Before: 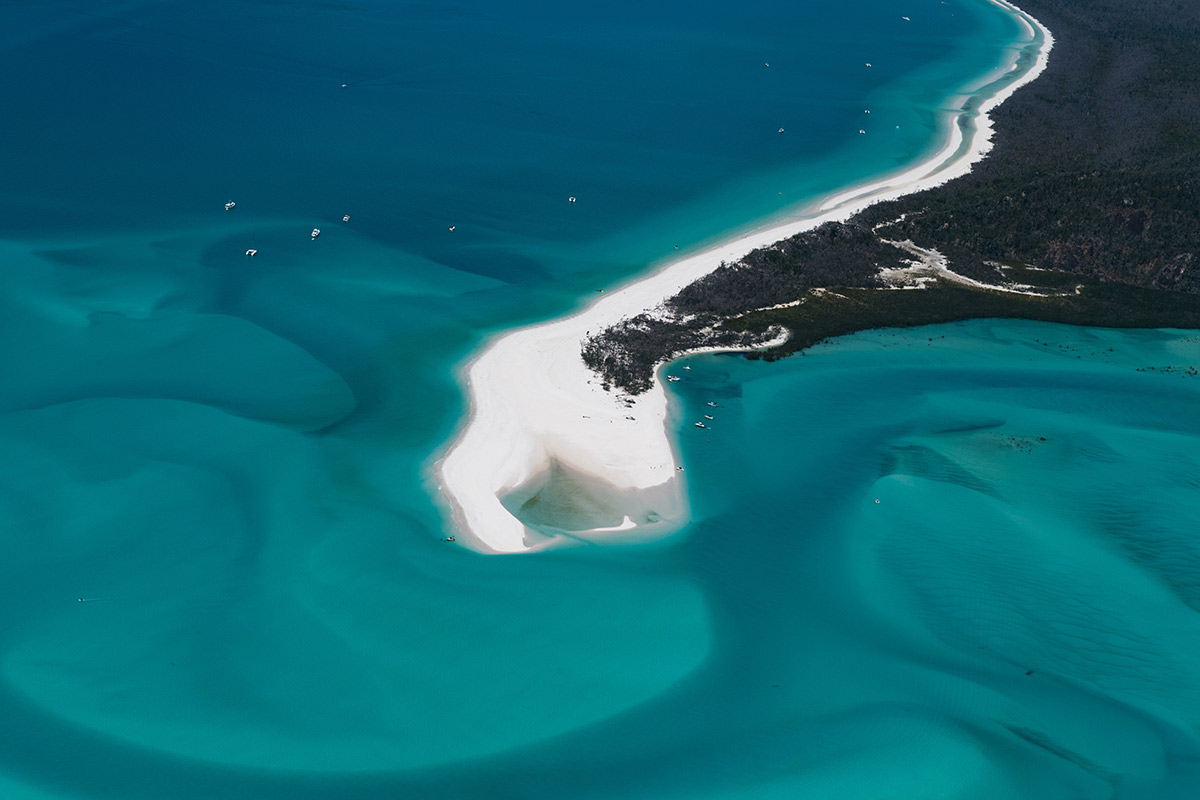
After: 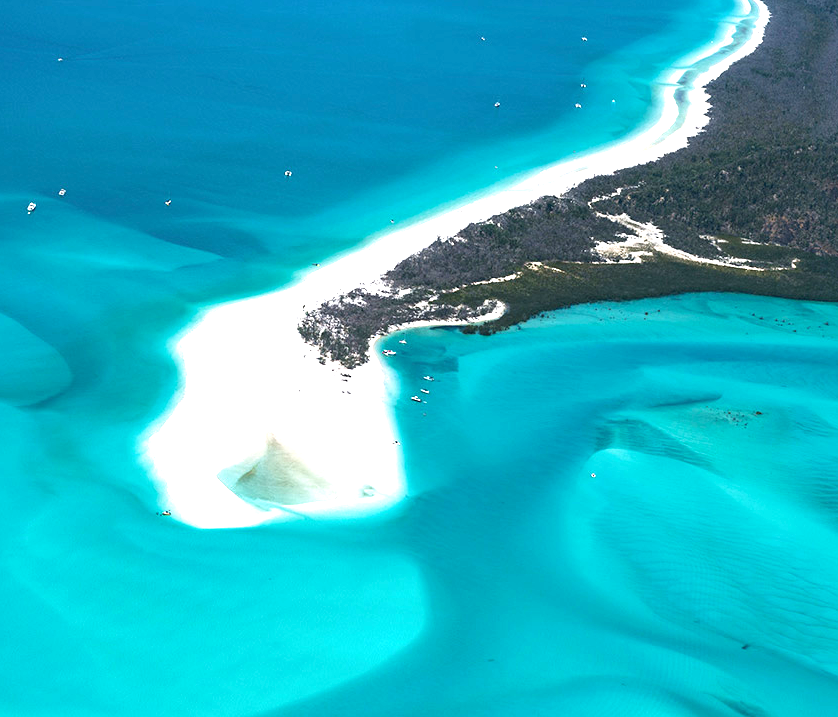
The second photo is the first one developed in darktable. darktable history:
crop and rotate: left 23.738%, top 3.253%, right 6.427%, bottom 7.014%
exposure: black level correction 0, exposure 1.705 EV, compensate exposure bias true, compensate highlight preservation false
velvia: strength 6.52%
